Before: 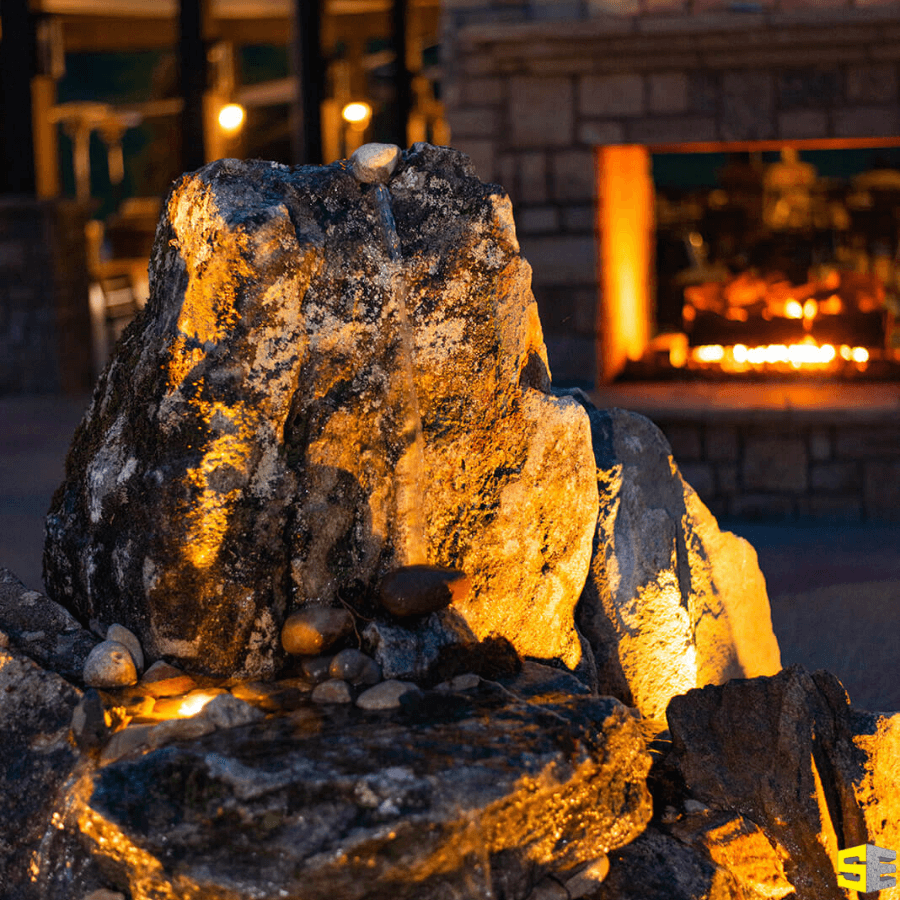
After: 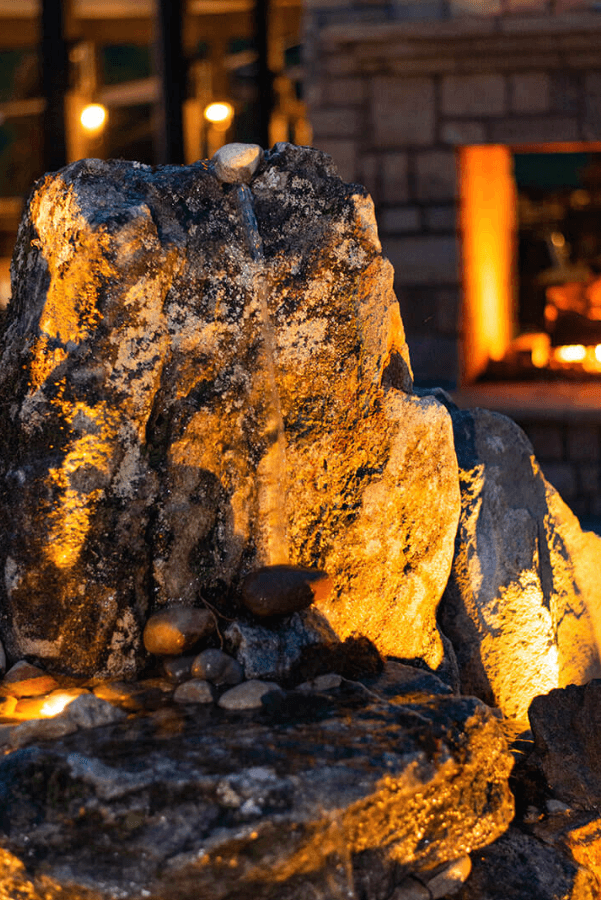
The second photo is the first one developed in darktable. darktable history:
shadows and highlights: shadows 20.76, highlights -36.88, soften with gaussian
crop: left 15.384%, right 17.785%
